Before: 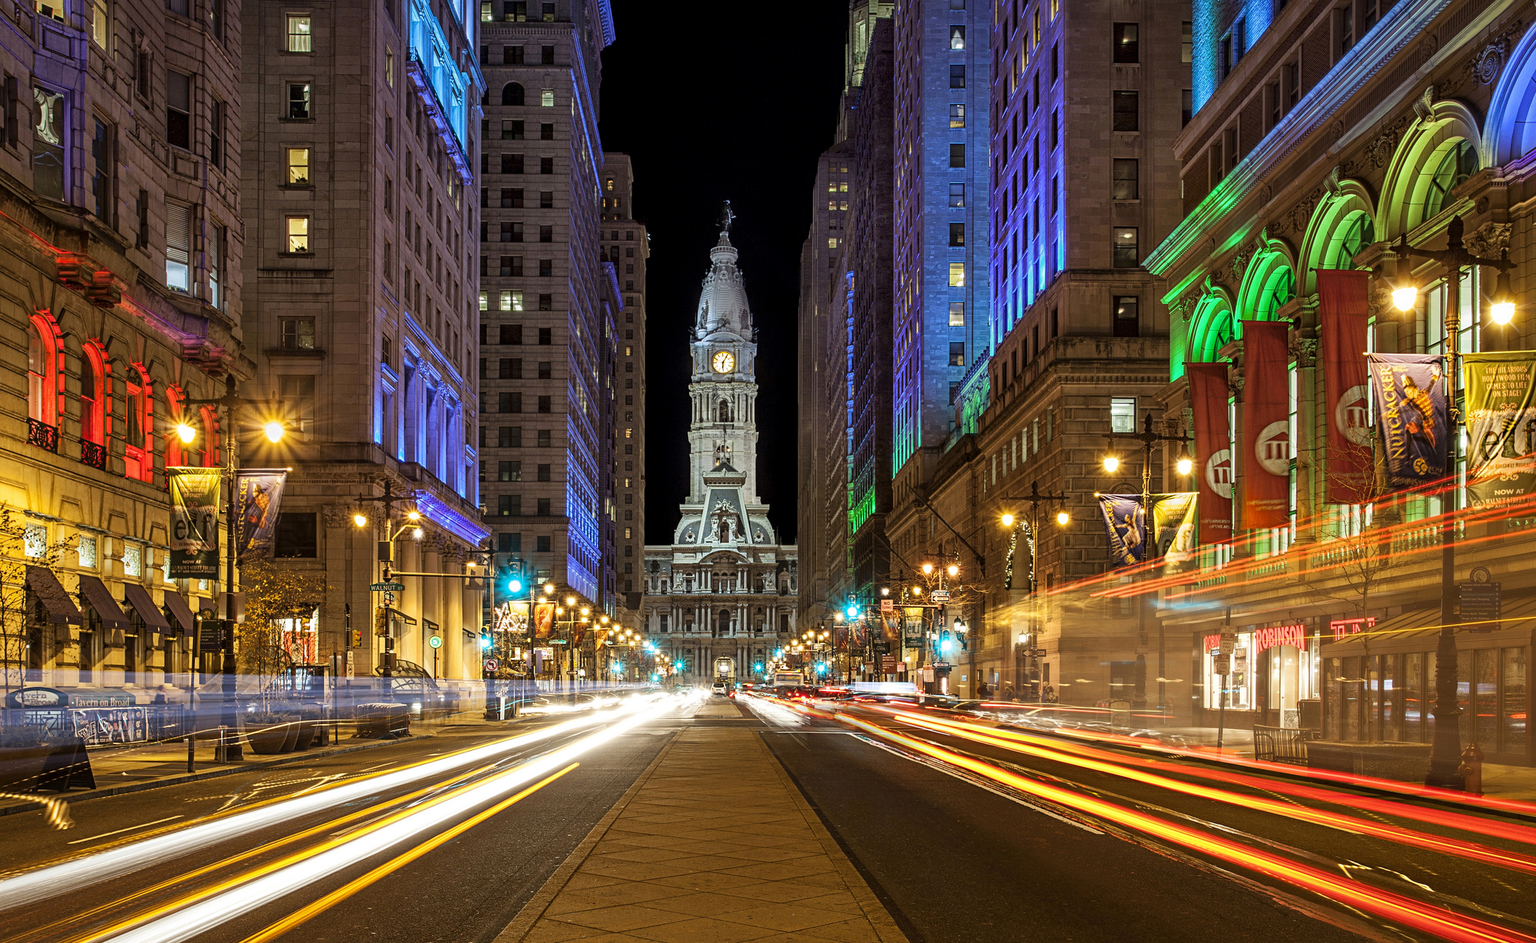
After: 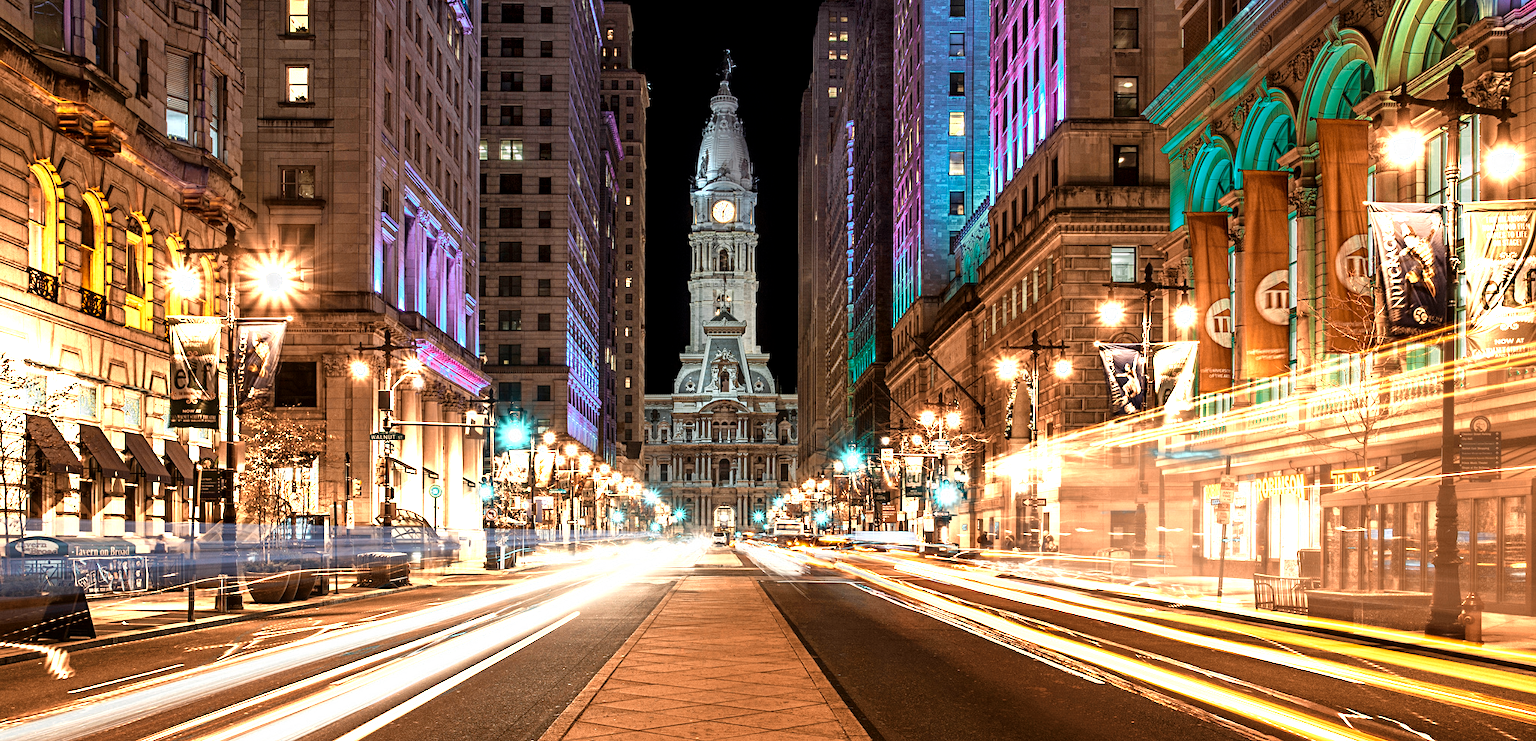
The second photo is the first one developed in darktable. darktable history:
crop and rotate: top 15.995%, bottom 5.341%
exposure: compensate highlight preservation false
color zones: curves: ch0 [(0.018, 0.548) (0.197, 0.654) (0.425, 0.447) (0.605, 0.658) (0.732, 0.579)]; ch1 [(0.105, 0.531) (0.224, 0.531) (0.386, 0.39) (0.618, 0.456) (0.732, 0.456) (0.956, 0.421)]; ch2 [(0.039, 0.583) (0.215, 0.465) (0.399, 0.544) (0.465, 0.548) (0.614, 0.447) (0.724, 0.43) (0.882, 0.623) (0.956, 0.632)], mix 99.95%
